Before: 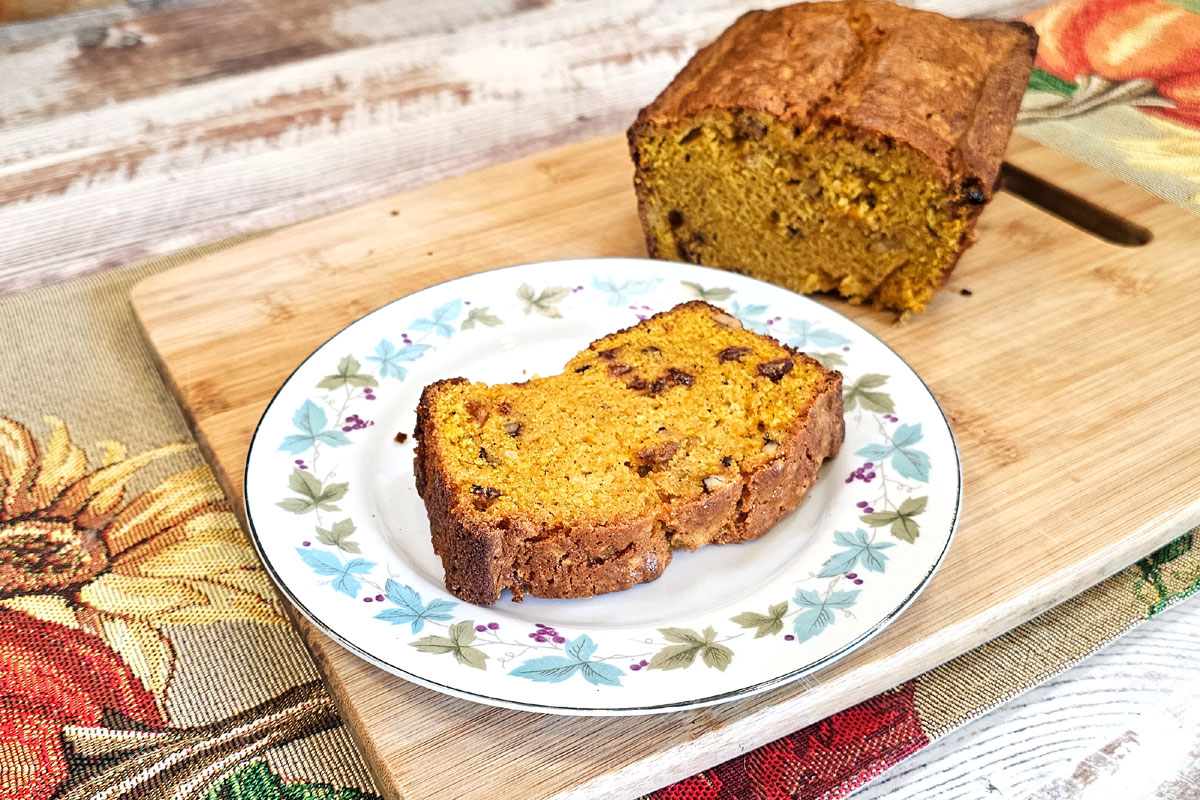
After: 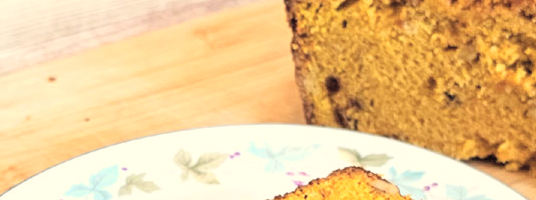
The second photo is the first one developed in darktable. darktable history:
crop: left 28.64%, top 16.832%, right 26.637%, bottom 58.055%
white balance: red 1.029, blue 0.92
global tonemap: drago (0.7, 100)
rgb levels: preserve colors max RGB
